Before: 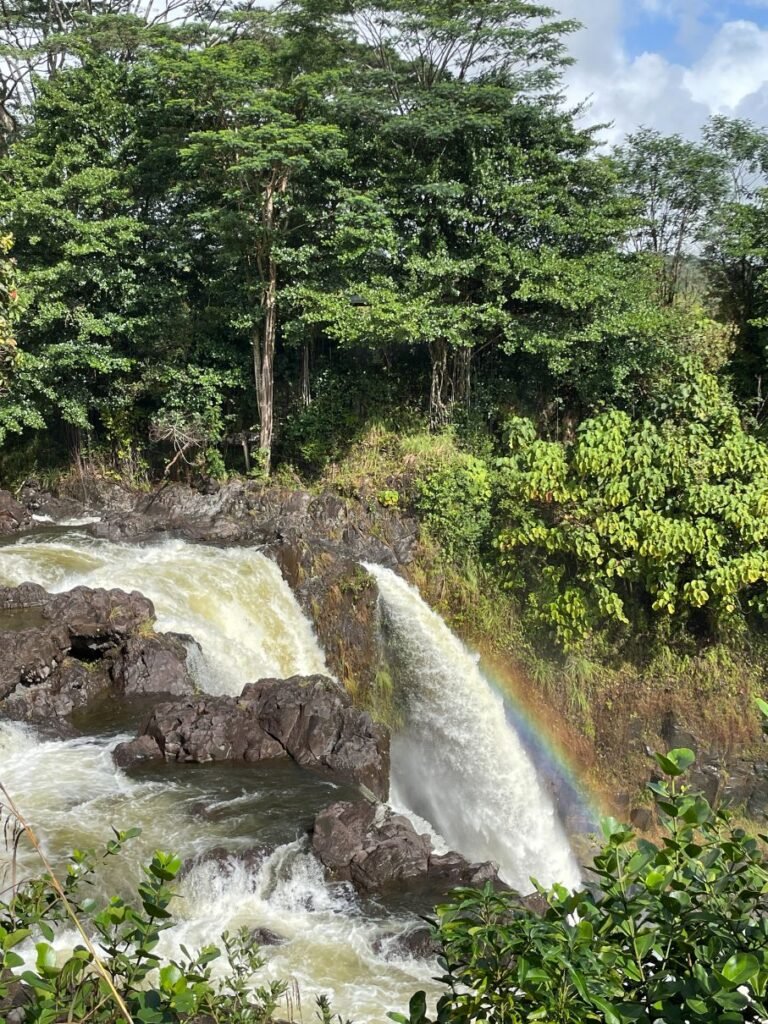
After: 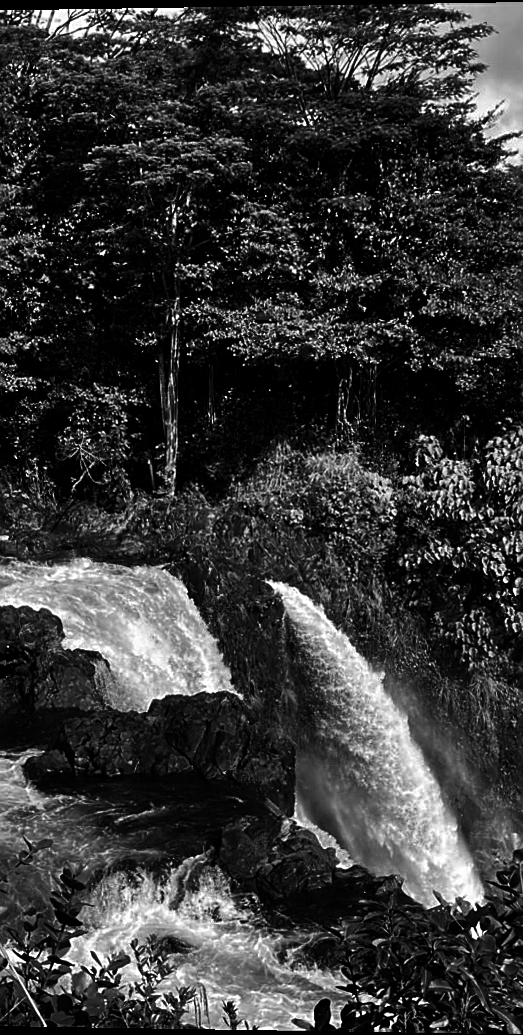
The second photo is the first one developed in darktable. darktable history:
crop and rotate: left 12.648%, right 20.685%
rotate and perspective: lens shift (vertical) 0.048, lens shift (horizontal) -0.024, automatic cropping off
tone equalizer: on, module defaults
contrast brightness saturation: contrast 0.02, brightness -1, saturation -1
sharpen: on, module defaults
shadows and highlights: shadows 35, highlights -35, soften with gaussian
